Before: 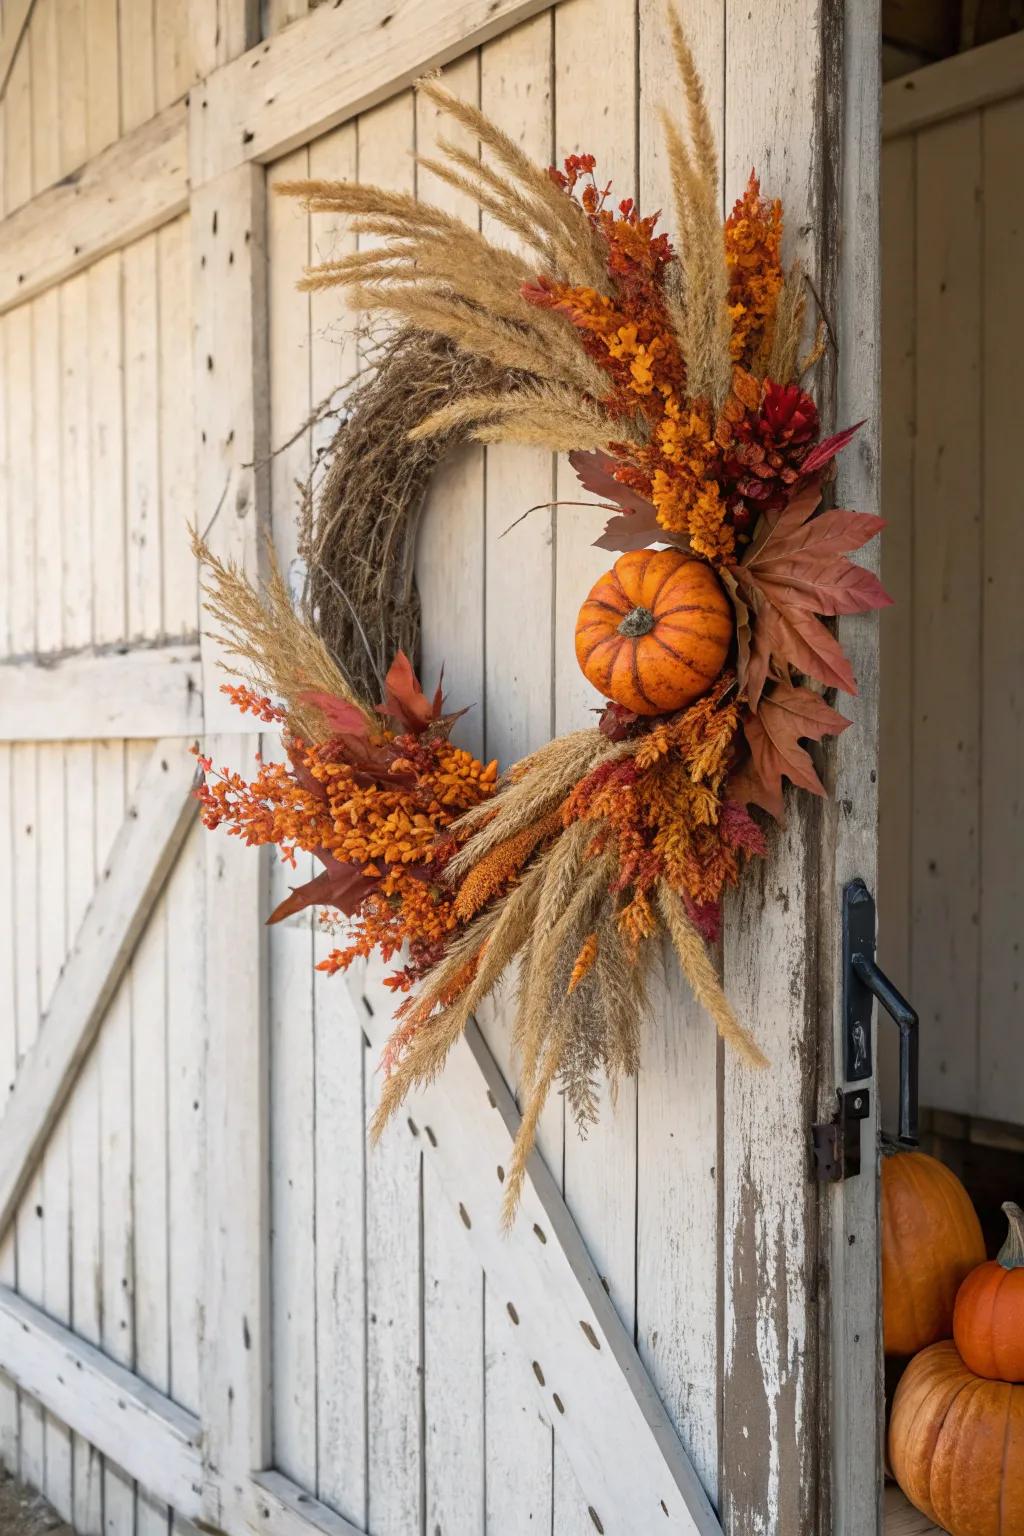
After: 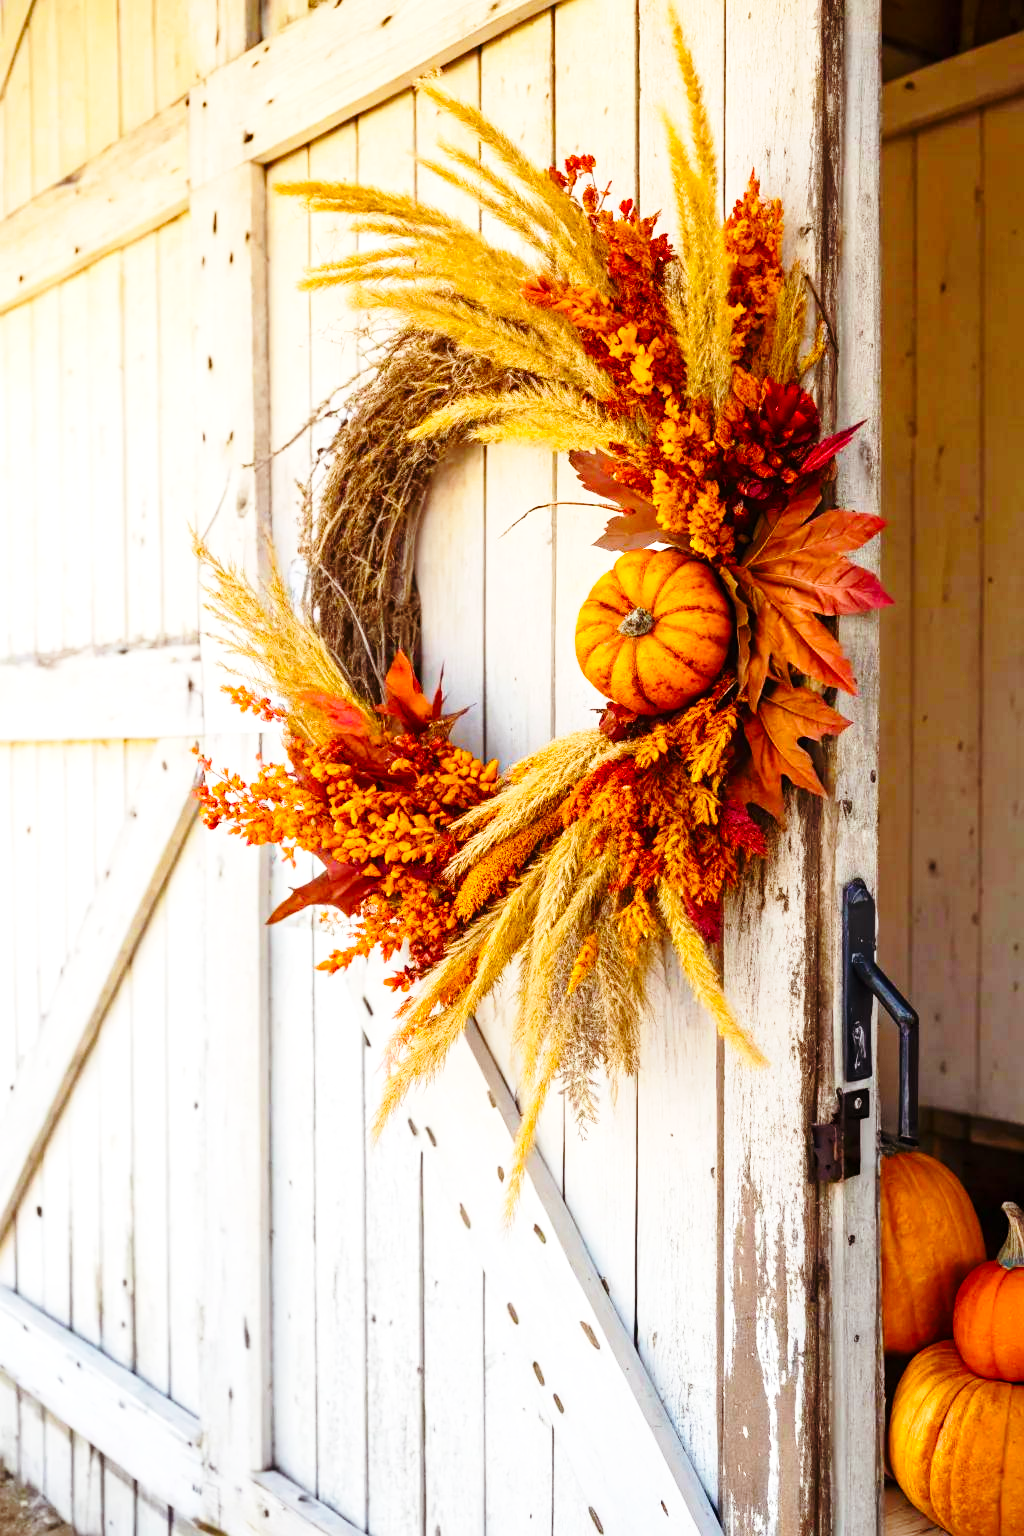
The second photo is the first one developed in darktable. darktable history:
base curve: curves: ch0 [(0, 0) (0.028, 0.03) (0.121, 0.232) (0.46, 0.748) (0.859, 0.968) (1, 1)], preserve colors none
color balance rgb: shadows lift › chroma 4.615%, shadows lift › hue 26.79°, highlights gain › luminance 17.896%, linear chroma grading › global chroma 14.375%, perceptual saturation grading › global saturation 30.633%, perceptual brilliance grading › highlights 6.548%, perceptual brilliance grading › mid-tones 17.978%, perceptual brilliance grading › shadows -5.562%
